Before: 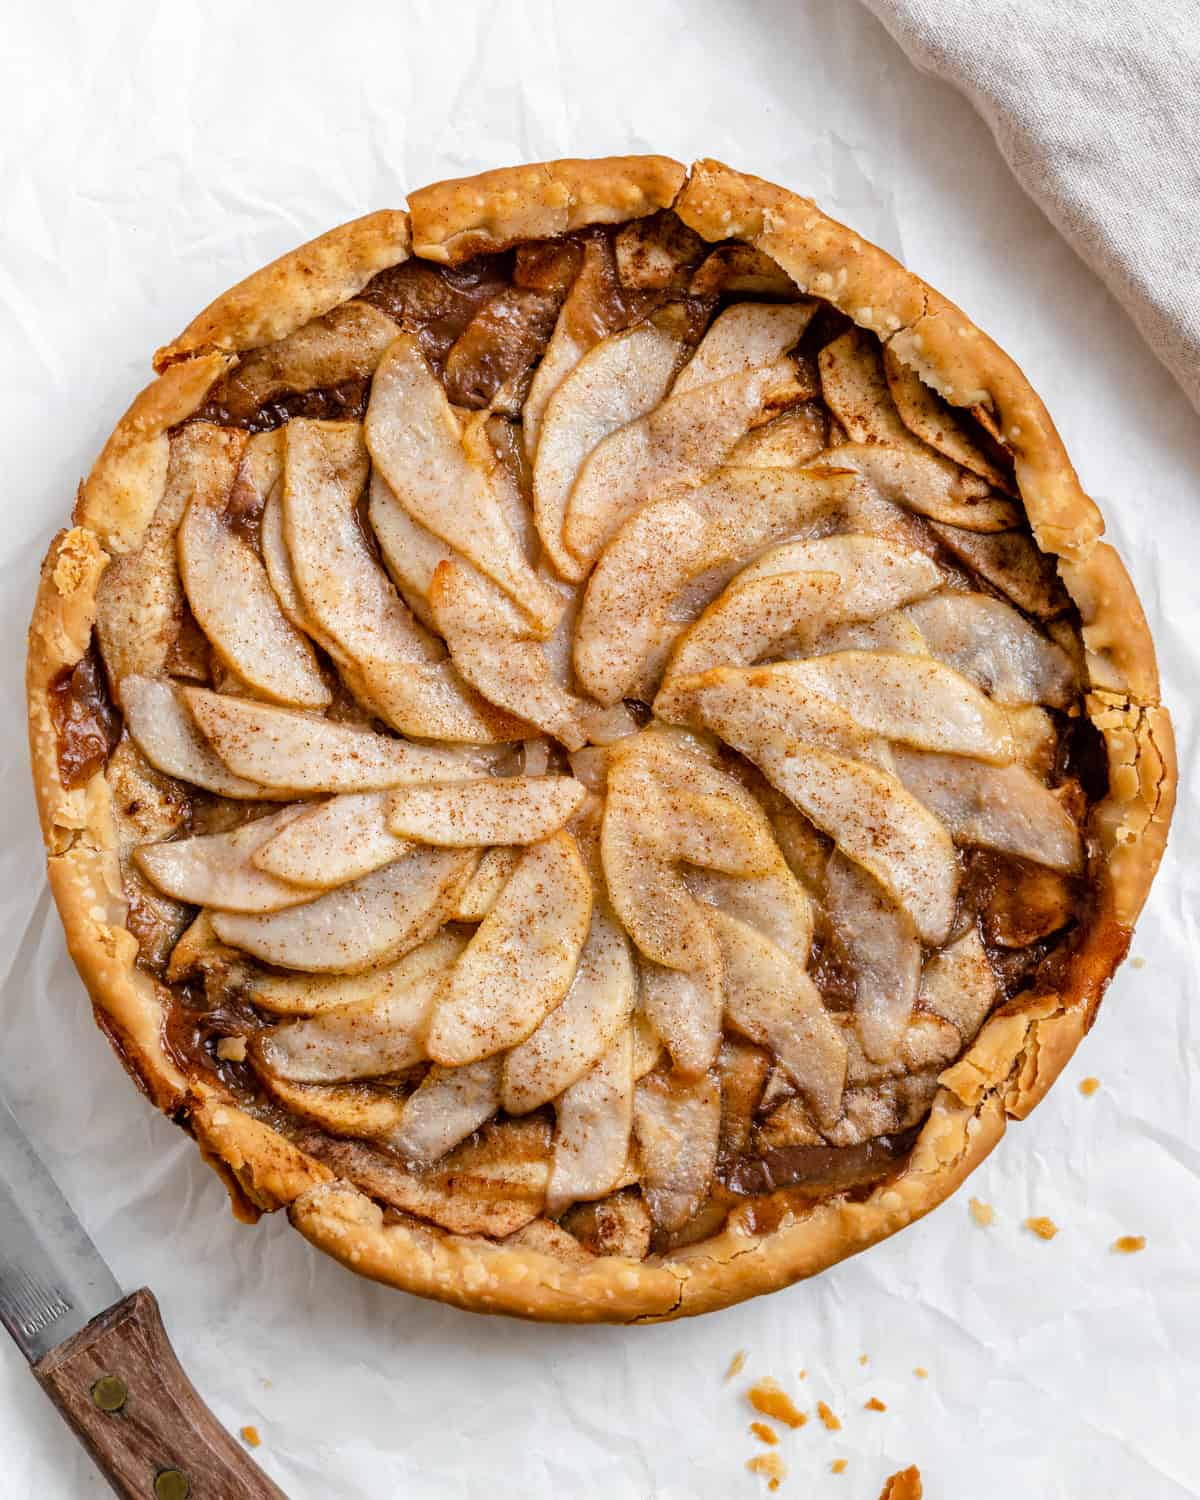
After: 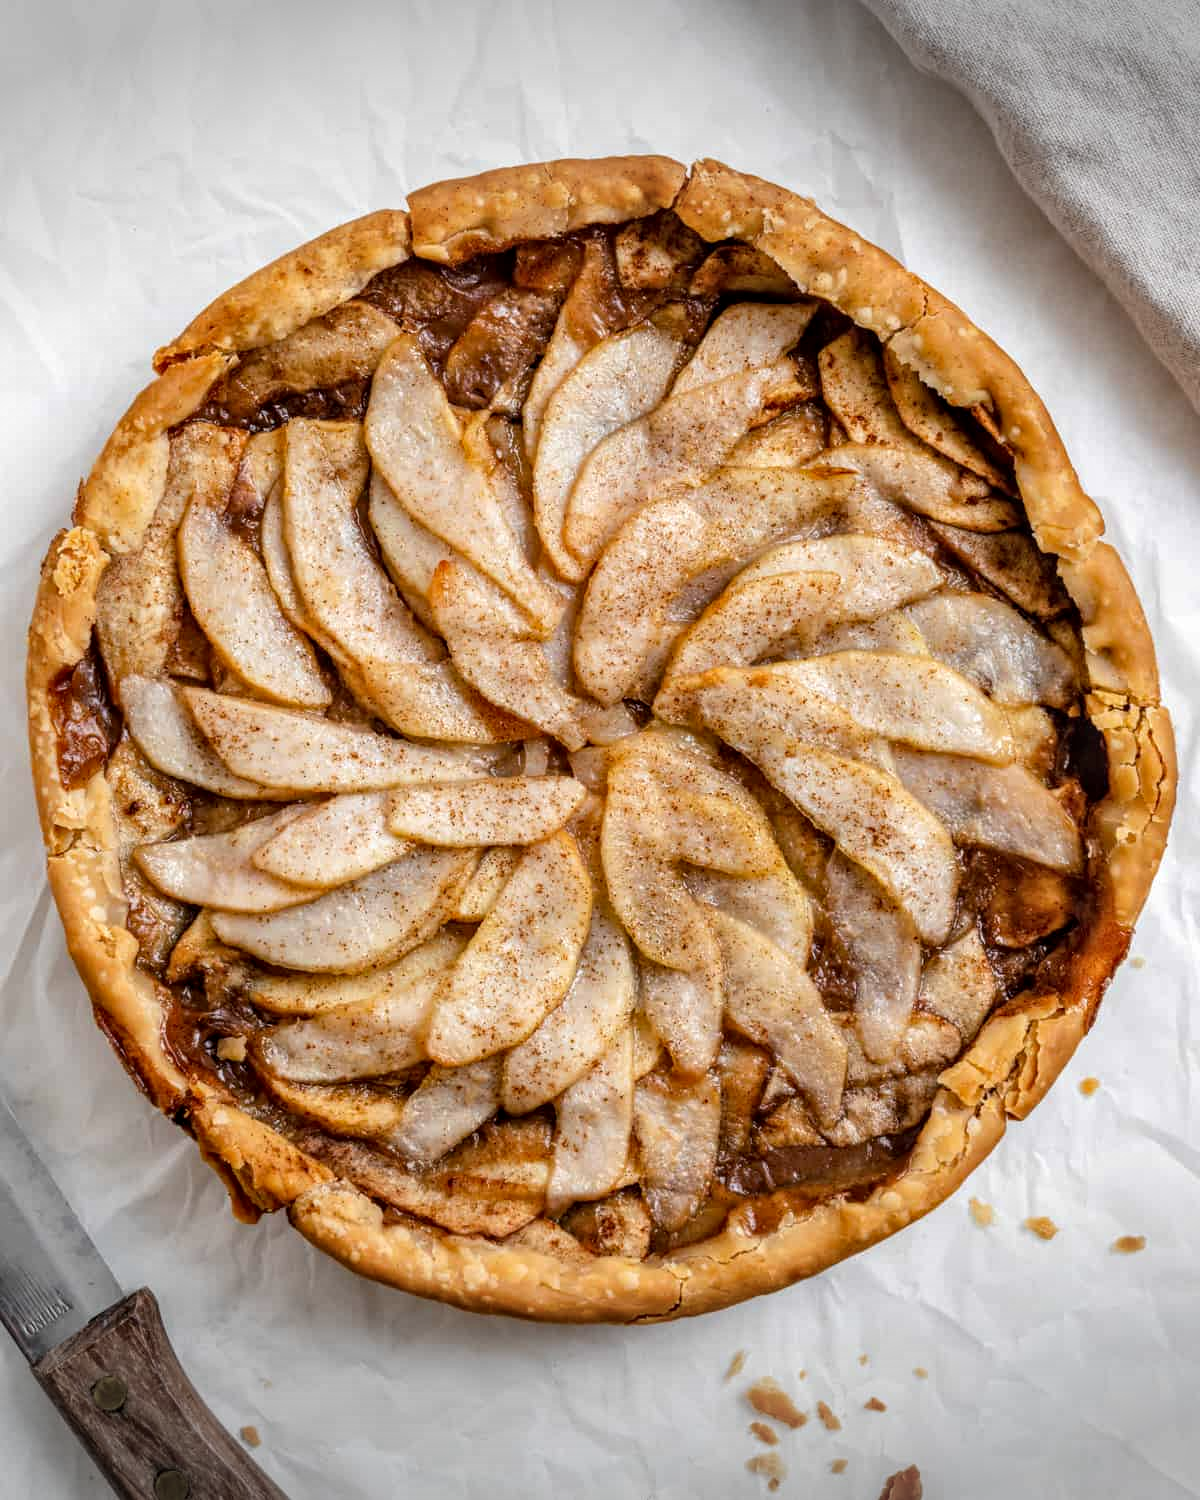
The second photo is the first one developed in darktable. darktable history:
vignetting: fall-off start 100.29%, width/height ratio 1.308
local contrast: on, module defaults
